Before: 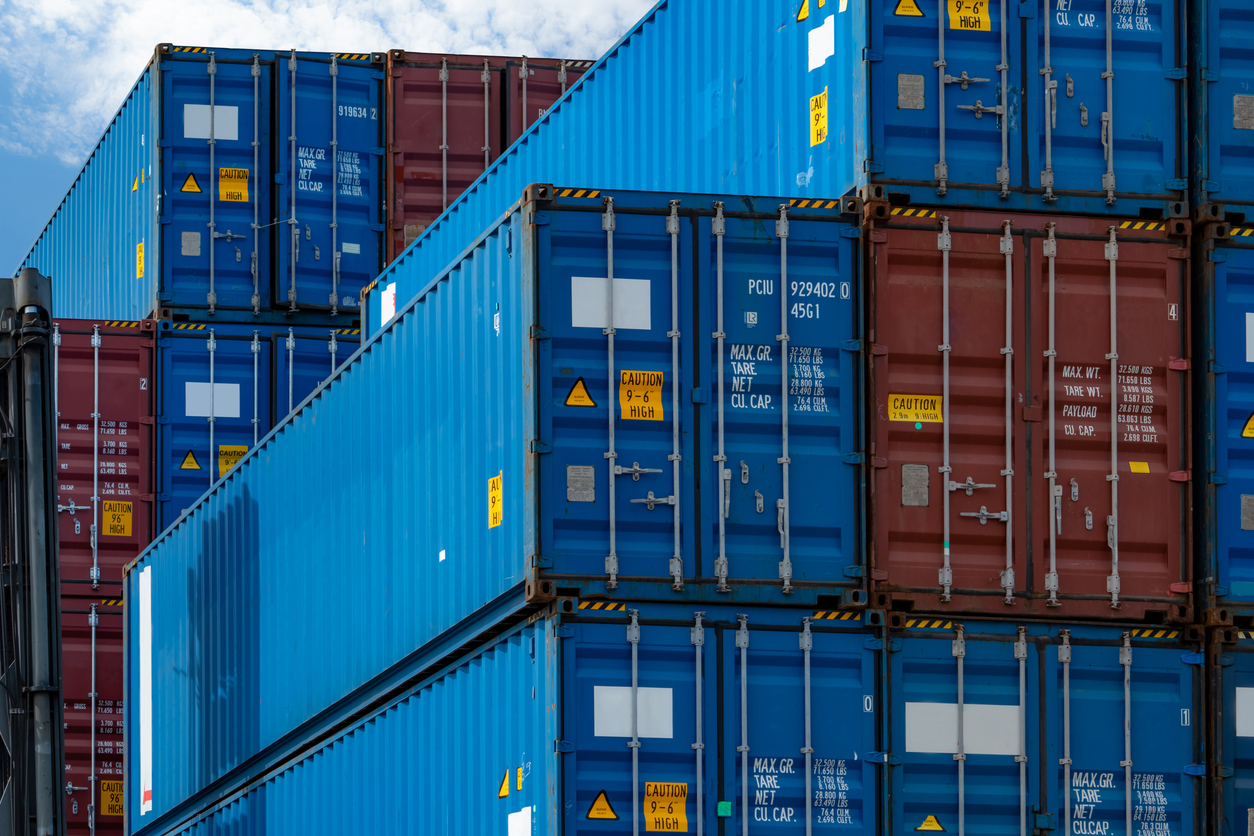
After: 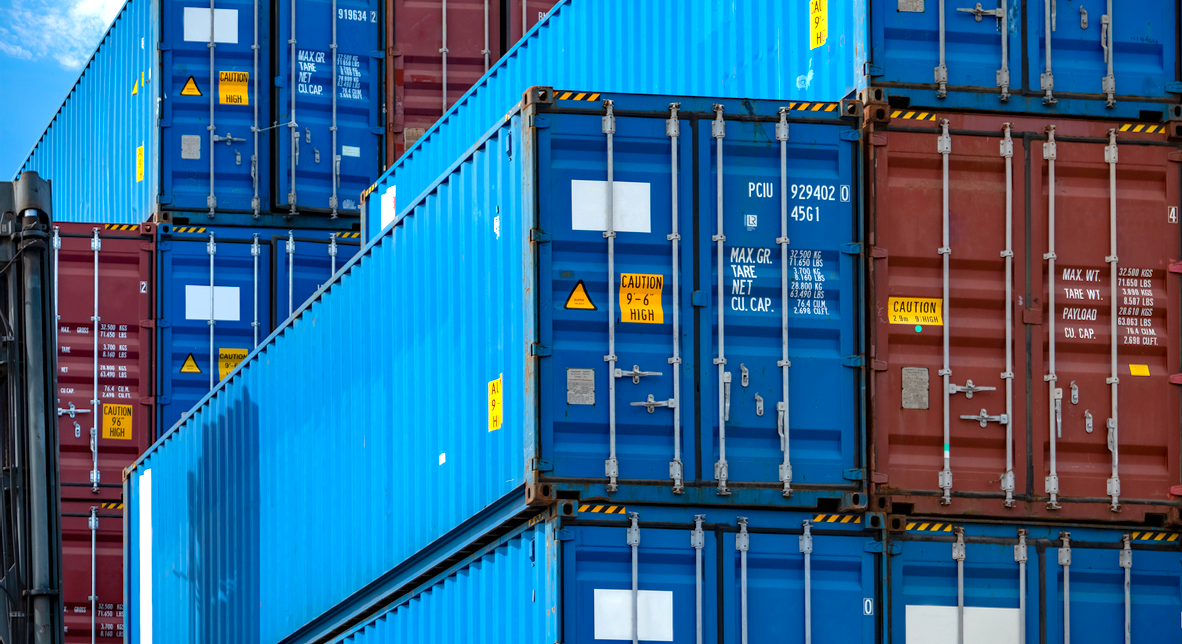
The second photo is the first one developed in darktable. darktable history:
exposure: black level correction 0, exposure 0.9 EV, compensate exposure bias true, compensate highlight preservation false
vignetting: fall-off start 88.53%, fall-off radius 44.2%, saturation 0.376, width/height ratio 1.161
rotate and perspective: crop left 0, crop top 0
white balance: emerald 1
haze removal: compatibility mode true, adaptive false
crop and rotate: angle 0.03°, top 11.643%, right 5.651%, bottom 11.189%
